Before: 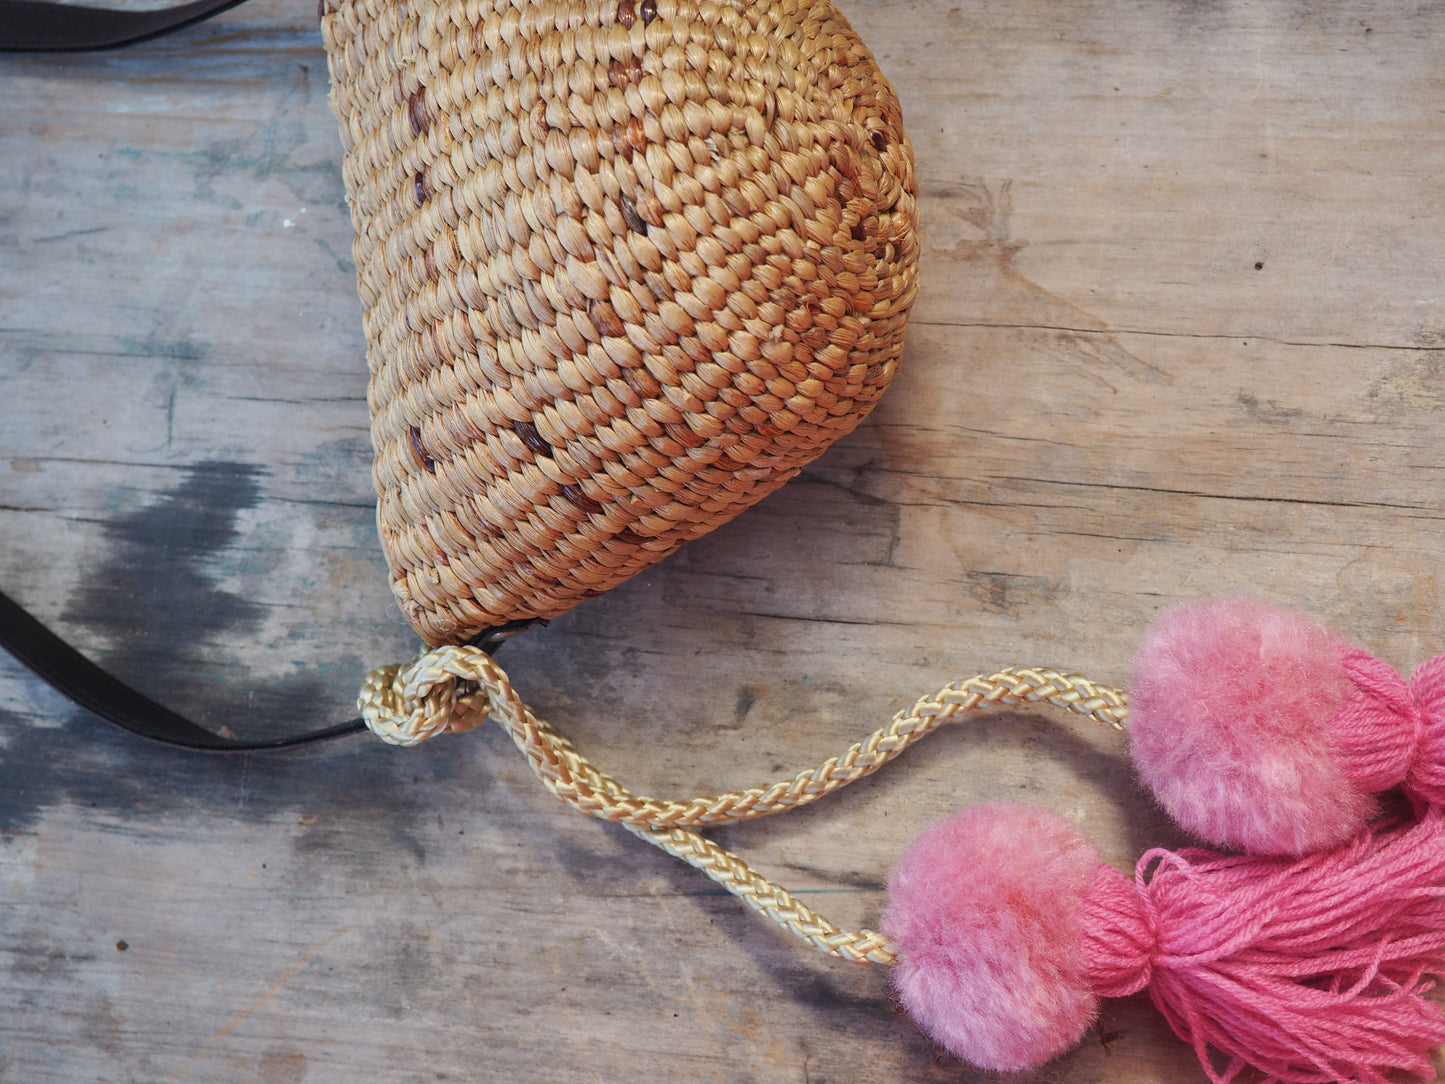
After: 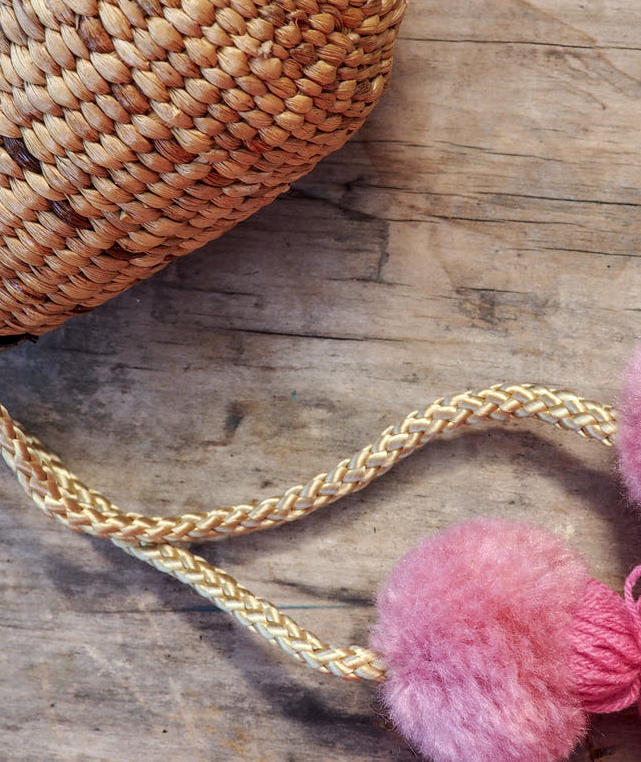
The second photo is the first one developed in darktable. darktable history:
local contrast: detail 140%
crop: left 35.432%, top 26.233%, right 20.145%, bottom 3.432%
